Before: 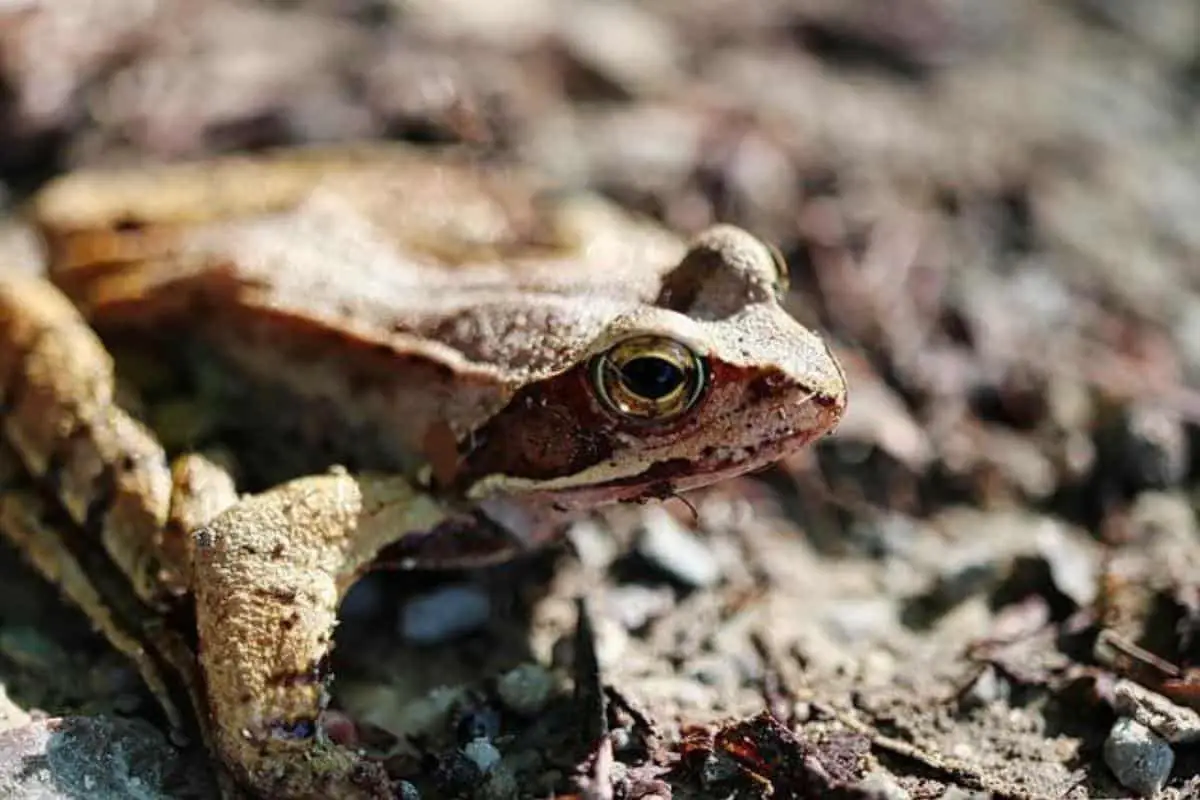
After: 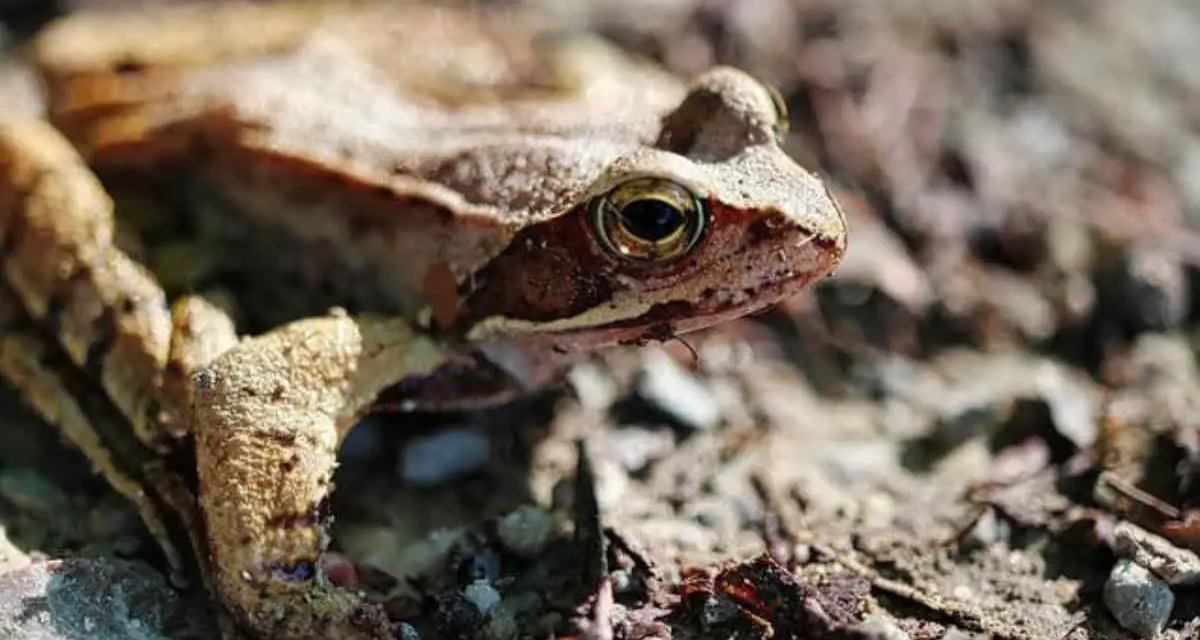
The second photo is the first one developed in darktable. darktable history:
shadows and highlights: shadows 25, highlights -25
crop and rotate: top 19.998%
